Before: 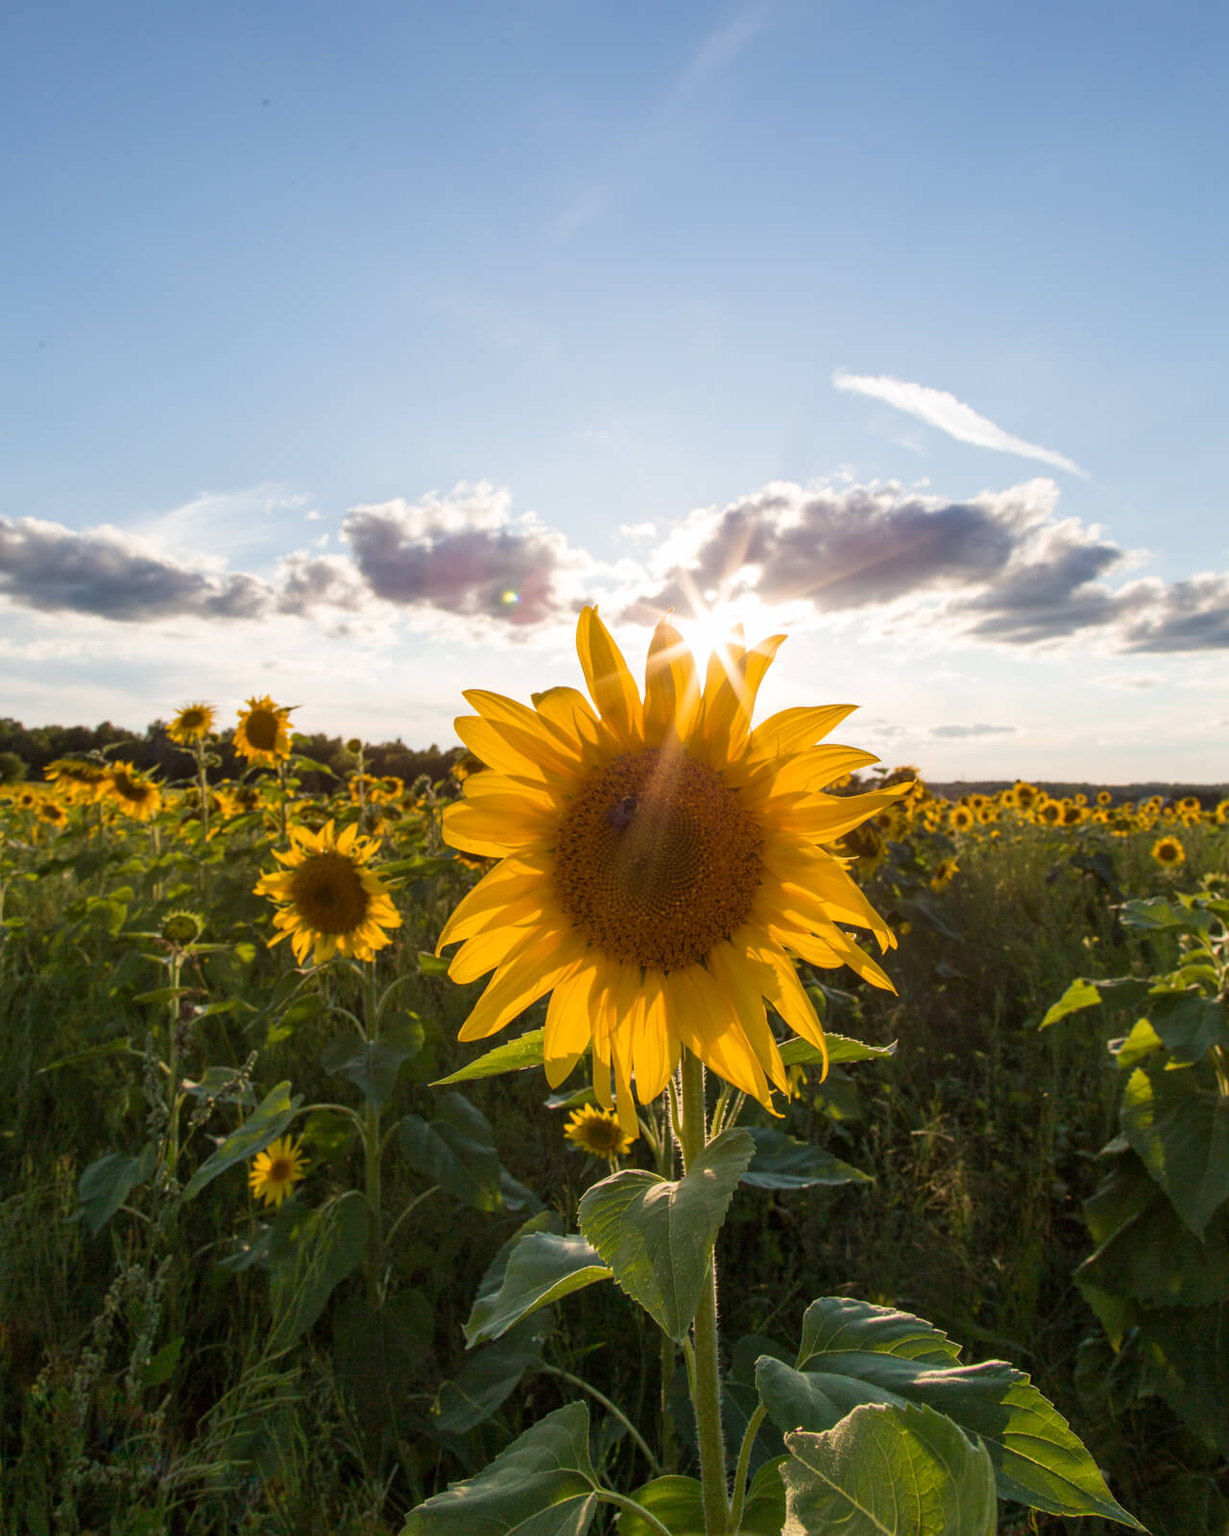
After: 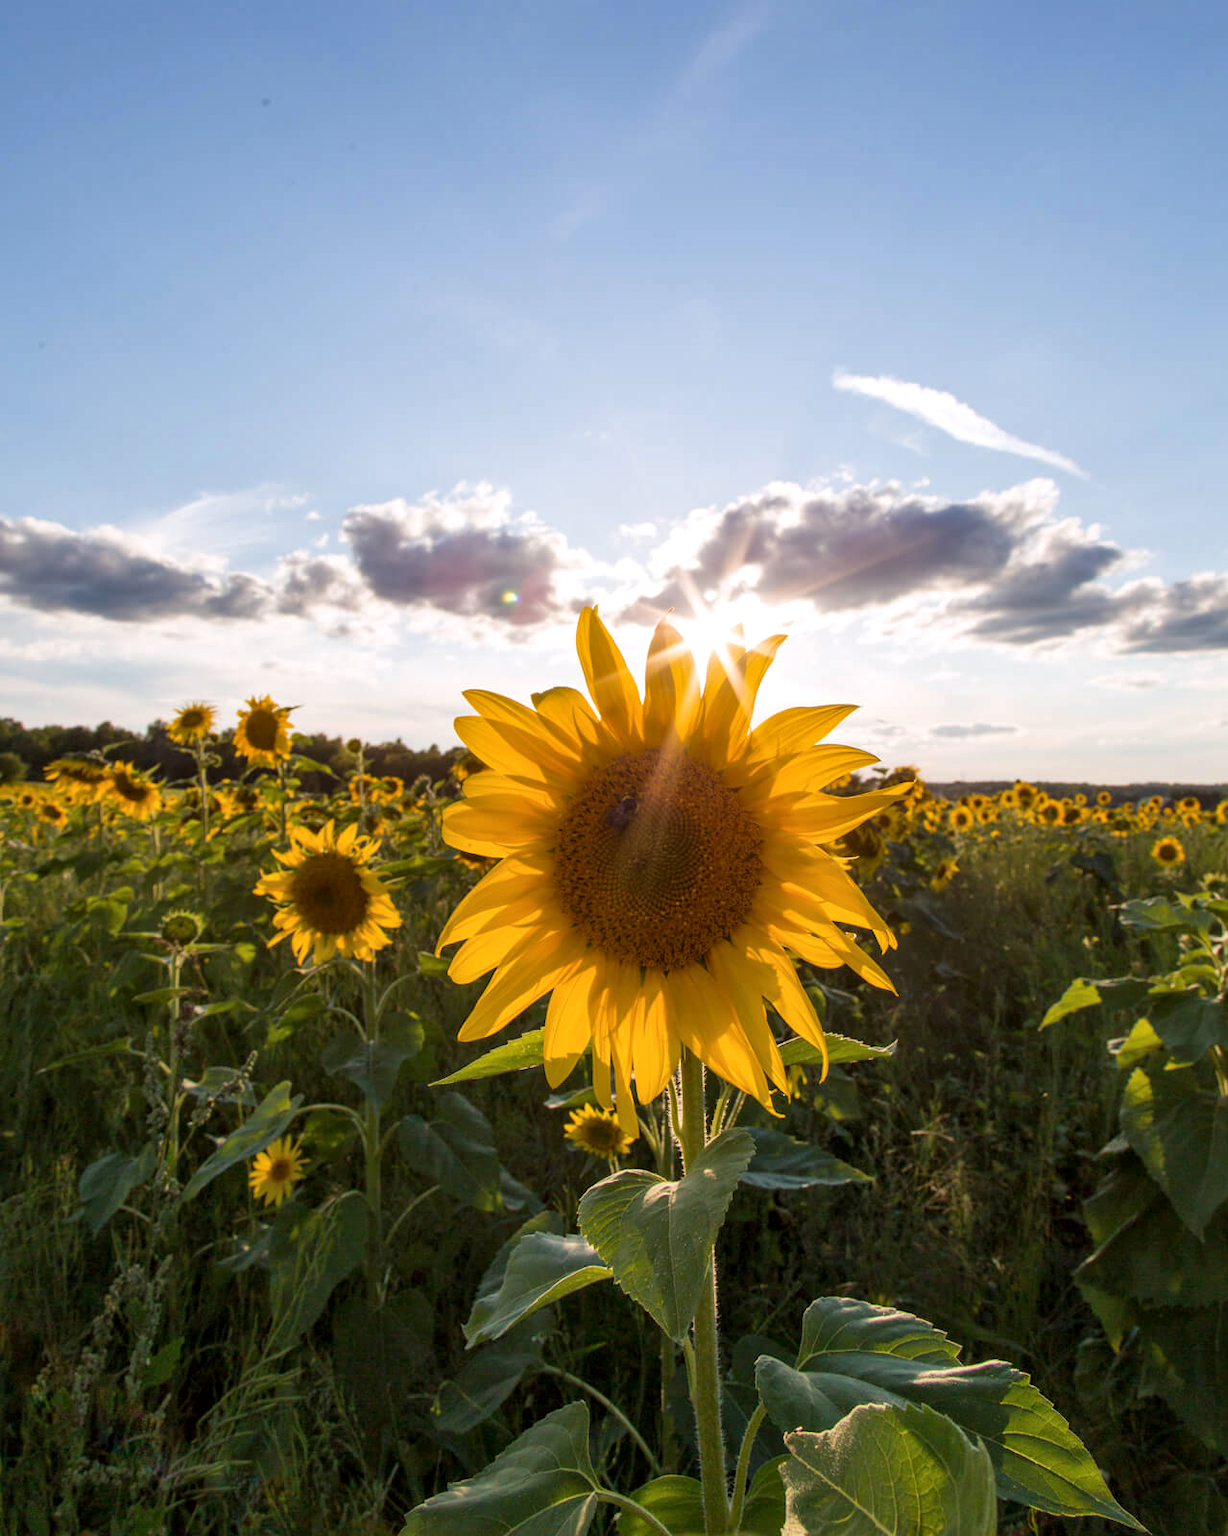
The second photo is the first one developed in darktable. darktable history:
local contrast: mode bilateral grid, contrast 20, coarseness 50, detail 120%, midtone range 0.2
white balance: red 1.004, blue 1.024
